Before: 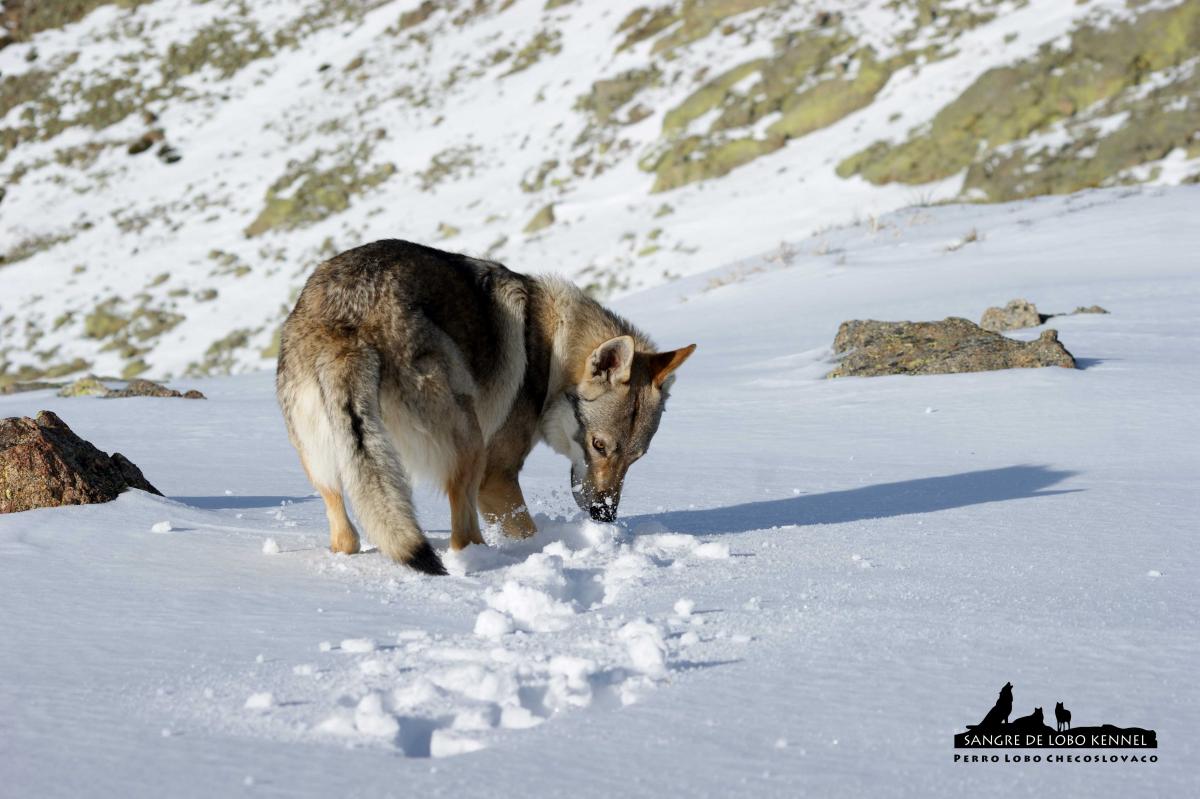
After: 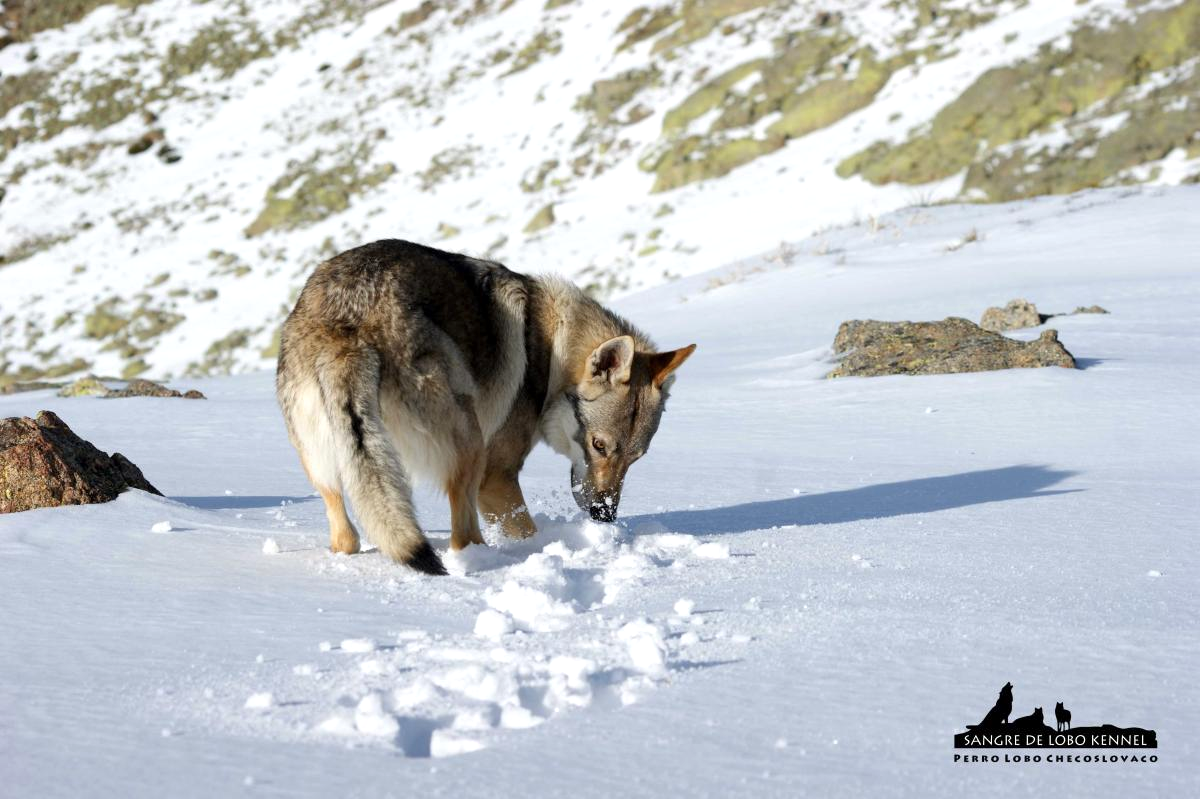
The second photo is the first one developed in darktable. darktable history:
exposure: exposure 0.296 EV, compensate highlight preservation false
